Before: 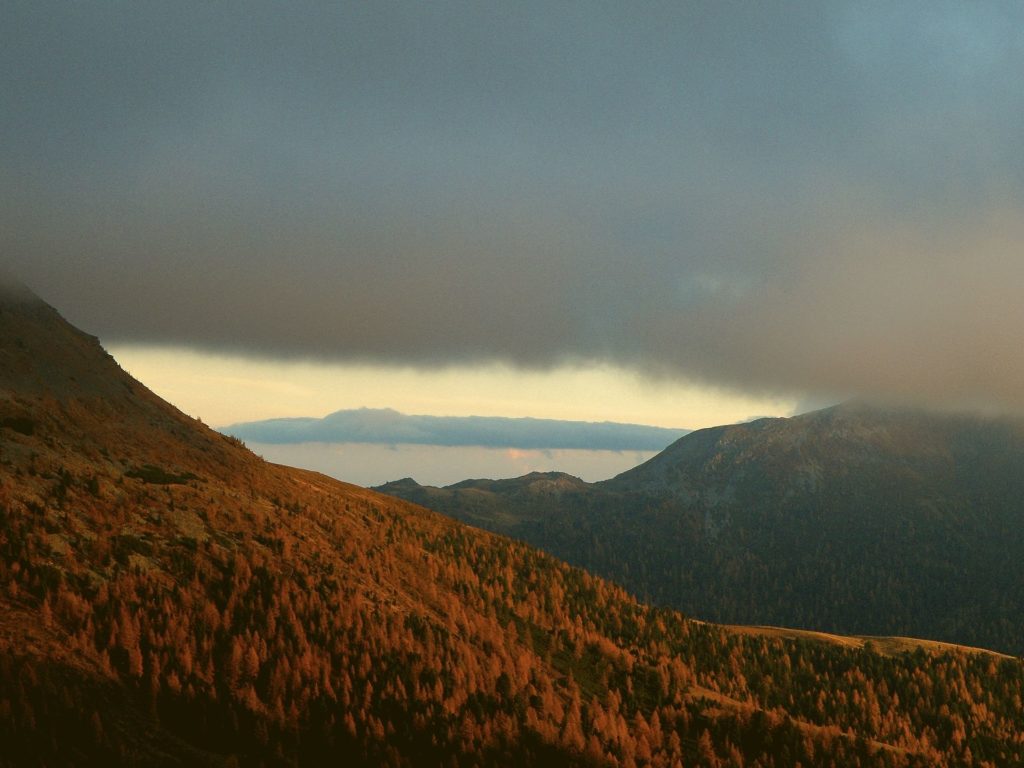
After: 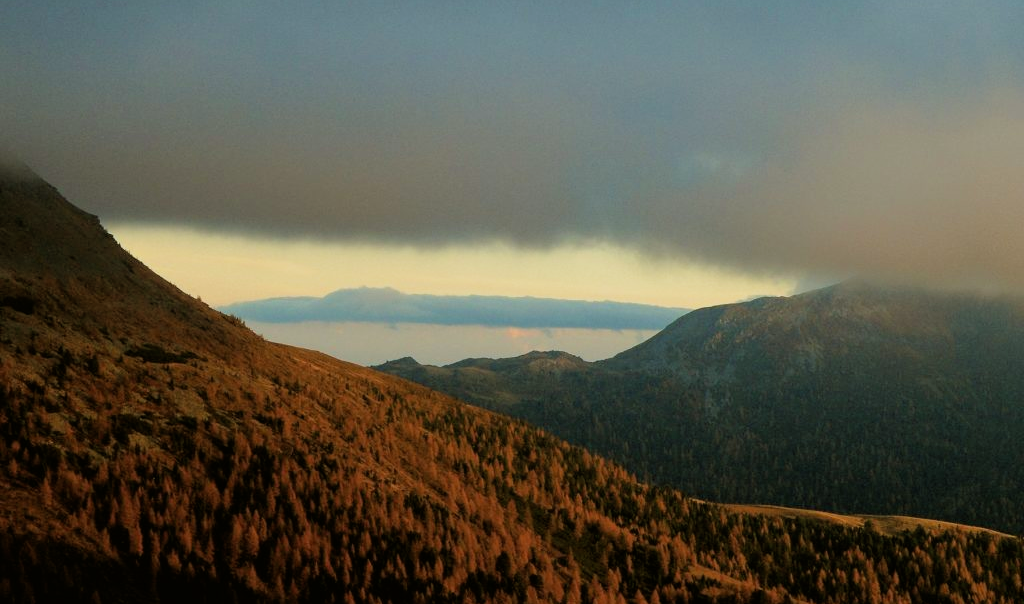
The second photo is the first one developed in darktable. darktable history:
crop and rotate: top 15.774%, bottom 5.506%
white balance: red 0.988, blue 1.017
velvia: on, module defaults
filmic rgb: black relative exposure -5.83 EV, white relative exposure 3.4 EV, hardness 3.68
